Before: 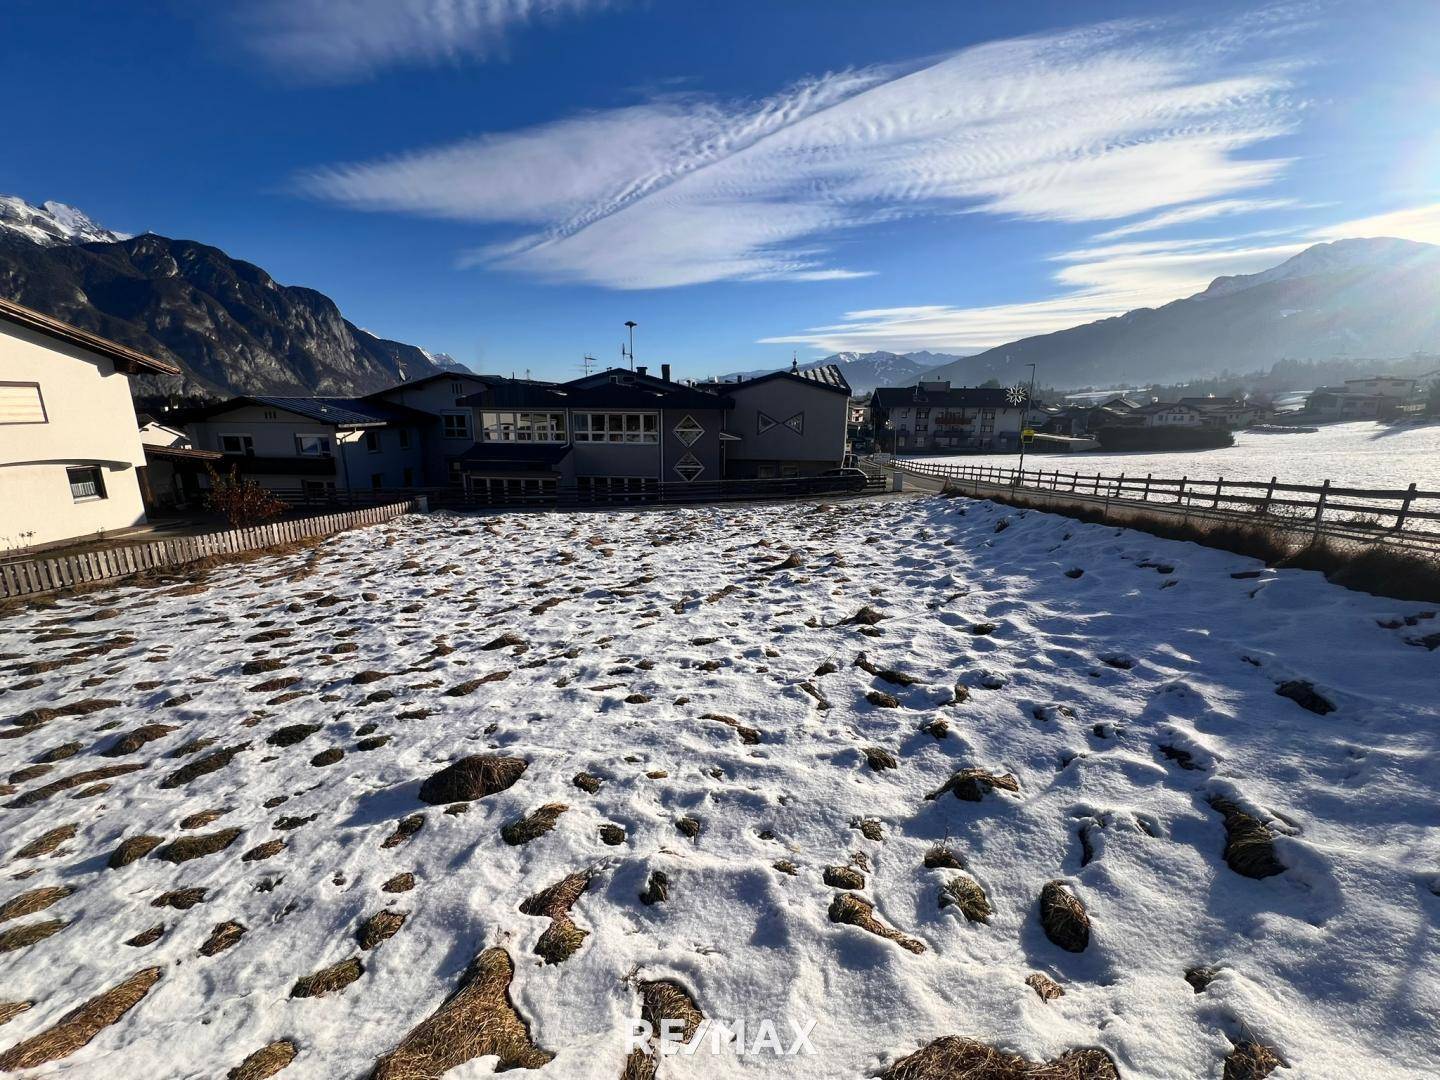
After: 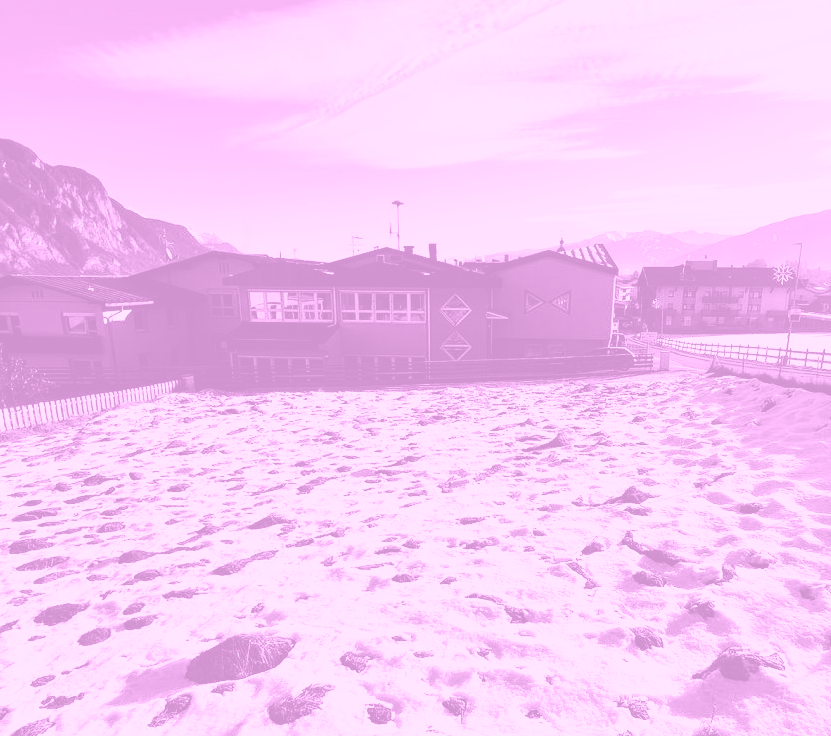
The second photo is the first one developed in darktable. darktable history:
colorize: hue 331.2°, saturation 75%, source mix 30.28%, lightness 70.52%, version 1
crop: left 16.202%, top 11.208%, right 26.045%, bottom 20.557%
color zones: curves: ch0 [(0, 0.558) (0.143, 0.548) (0.286, 0.447) (0.429, 0.259) (0.571, 0.5) (0.714, 0.5) (0.857, 0.593) (1, 0.558)]; ch1 [(0, 0.543) (0.01, 0.544) (0.12, 0.492) (0.248, 0.458) (0.5, 0.534) (0.748, 0.5) (0.99, 0.469) (1, 0.543)]; ch2 [(0, 0.507) (0.143, 0.522) (0.286, 0.505) (0.429, 0.5) (0.571, 0.5) (0.714, 0.5) (0.857, 0.5) (1, 0.507)]
base curve: curves: ch0 [(0, 0) (0.026, 0.03) (0.109, 0.232) (0.351, 0.748) (0.669, 0.968) (1, 1)], preserve colors none
